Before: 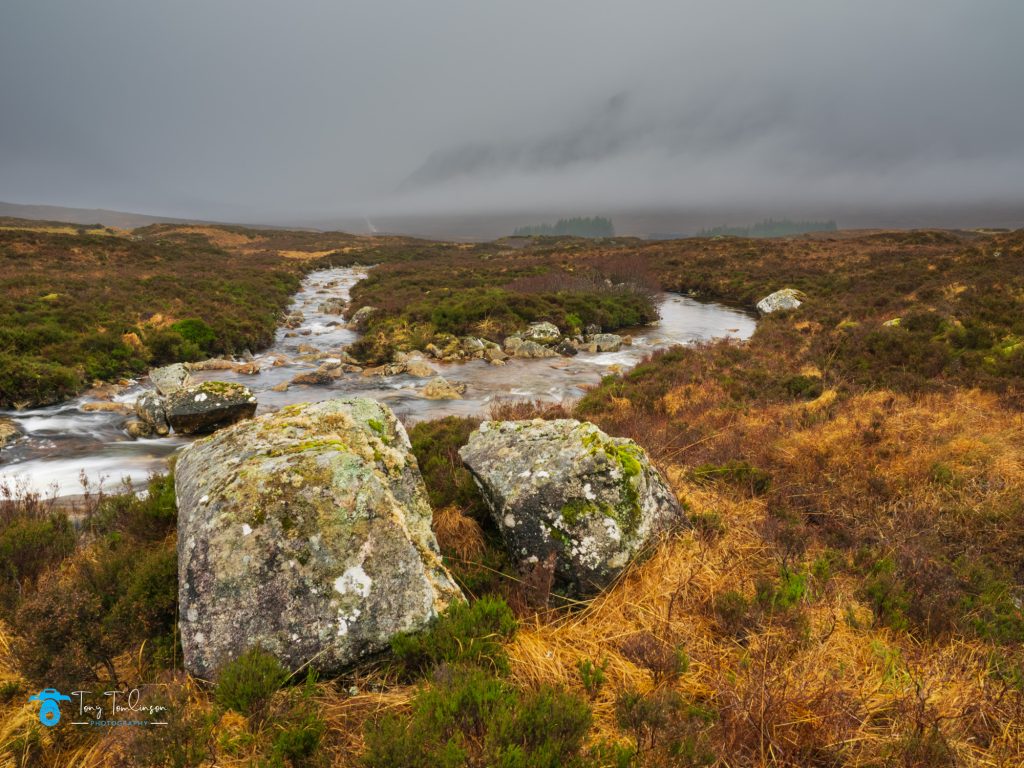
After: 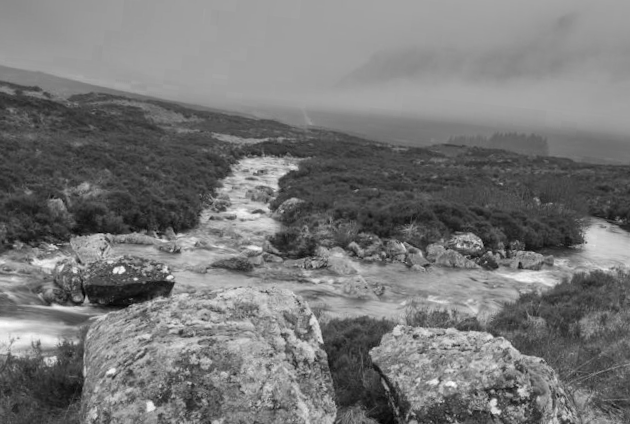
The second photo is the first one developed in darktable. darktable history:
color zones: curves: ch0 [(0, 0.613) (0.01, 0.613) (0.245, 0.448) (0.498, 0.529) (0.642, 0.665) (0.879, 0.777) (0.99, 0.613)]; ch1 [(0, 0) (0.143, 0) (0.286, 0) (0.429, 0) (0.571, 0) (0.714, 0) (0.857, 0)], mix 34.18%
crop and rotate: angle -6.31°, left 2.134%, top 6.858%, right 27.685%, bottom 30.034%
